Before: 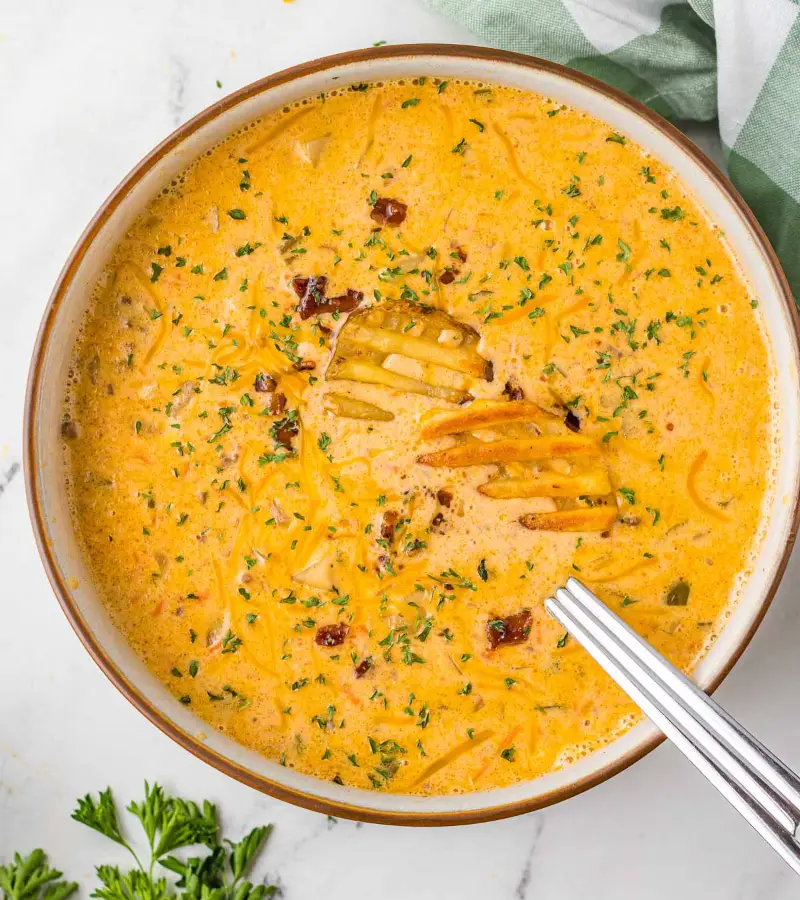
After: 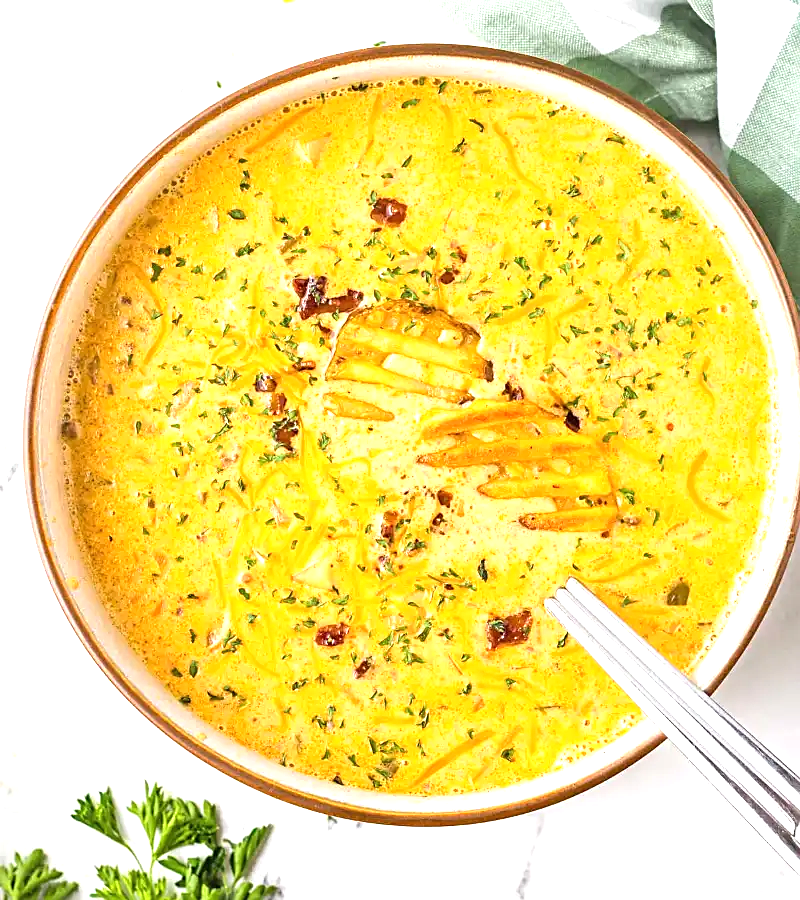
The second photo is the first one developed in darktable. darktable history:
sharpen: on, module defaults
exposure: black level correction 0, exposure 0.952 EV, compensate exposure bias true
